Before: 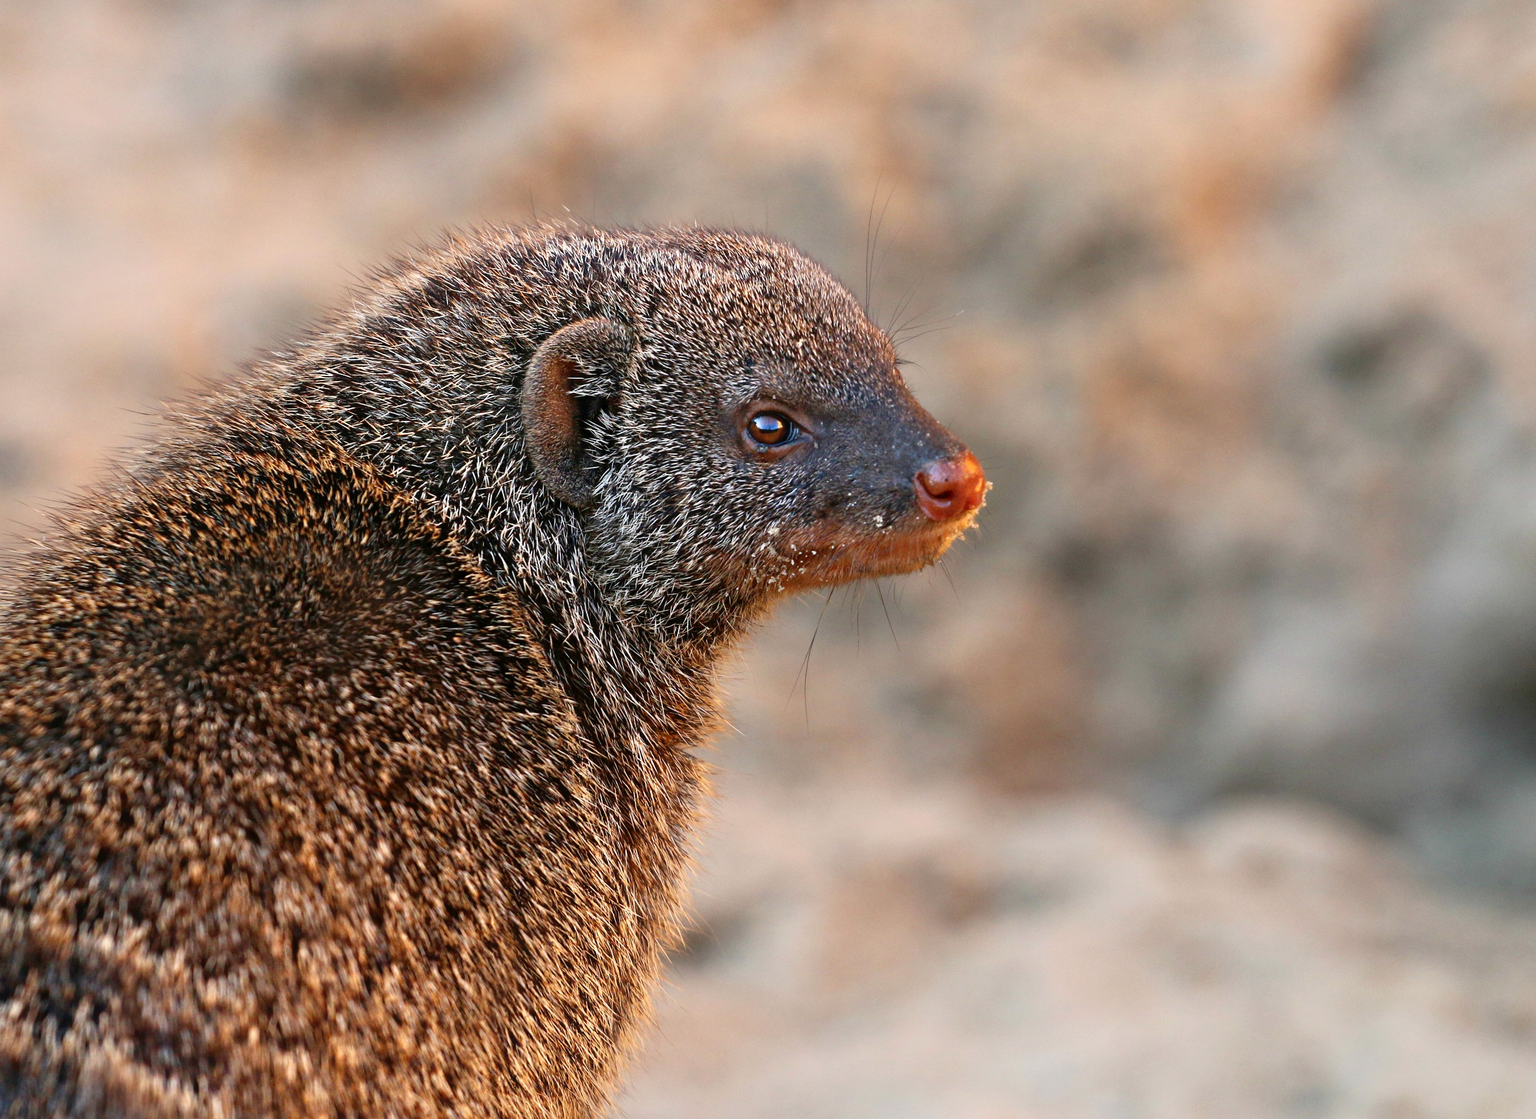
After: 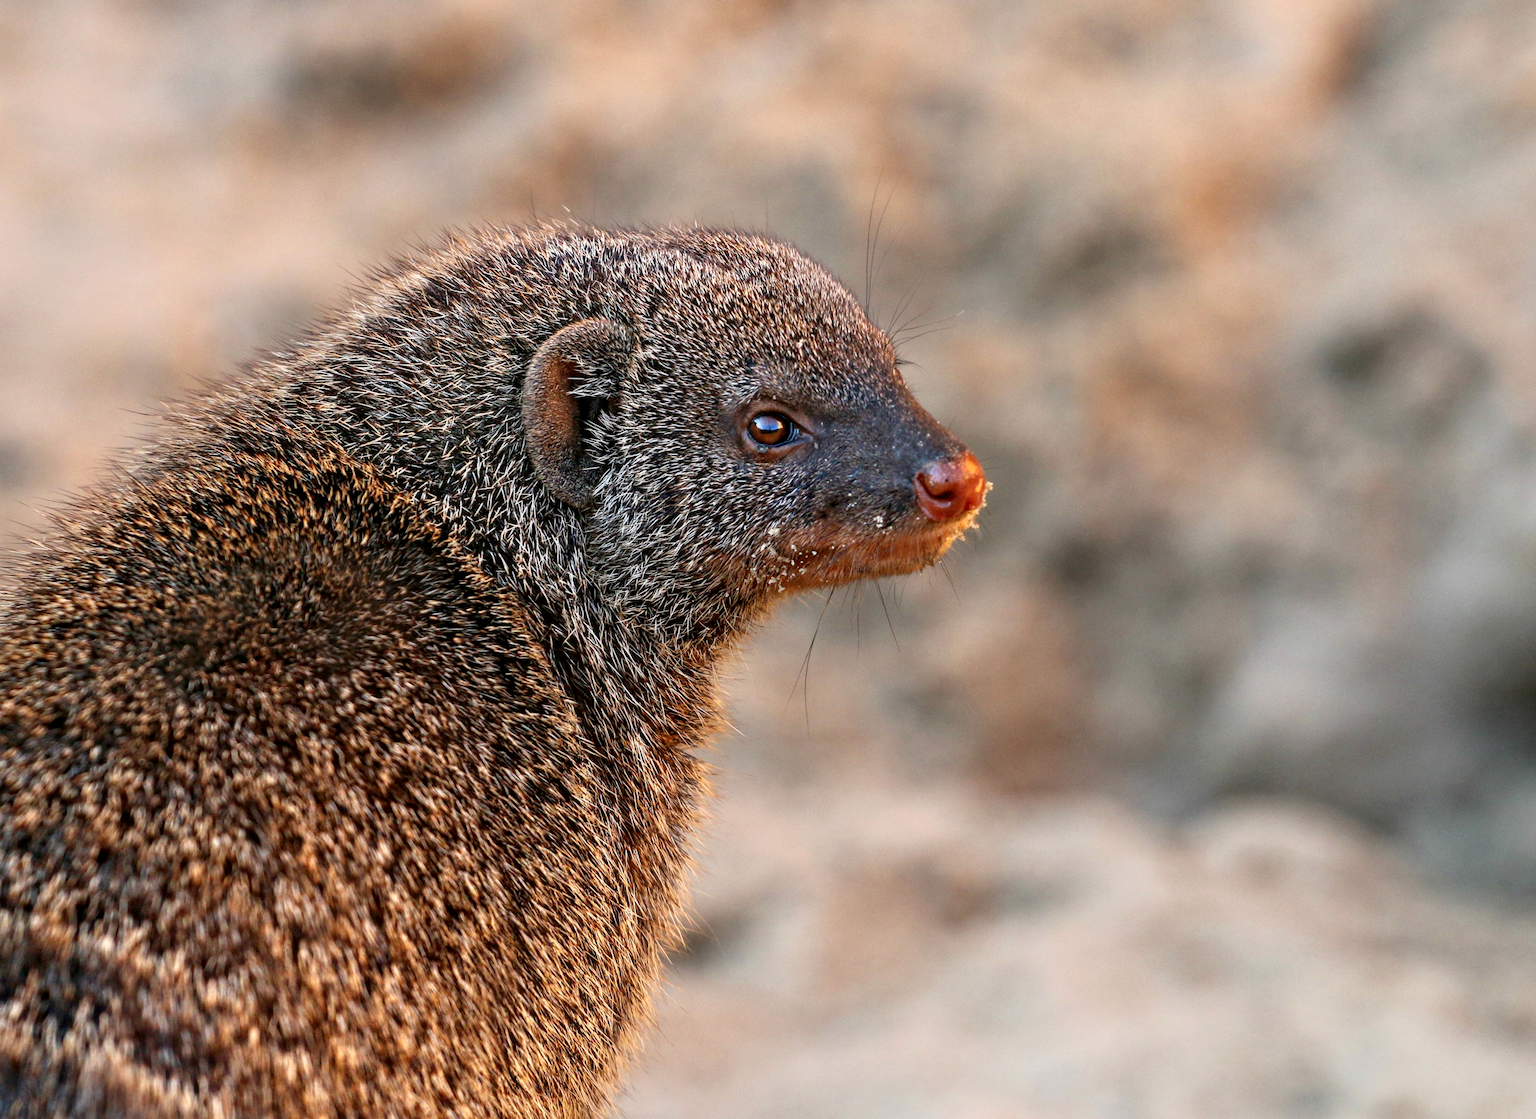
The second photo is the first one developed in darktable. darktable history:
local contrast: on, module defaults
contrast equalizer: octaves 7, y [[0.5, 0.488, 0.462, 0.461, 0.491, 0.5], [0.5 ×6], [0.5 ×6], [0 ×6], [0 ×6]], mix -0.215
